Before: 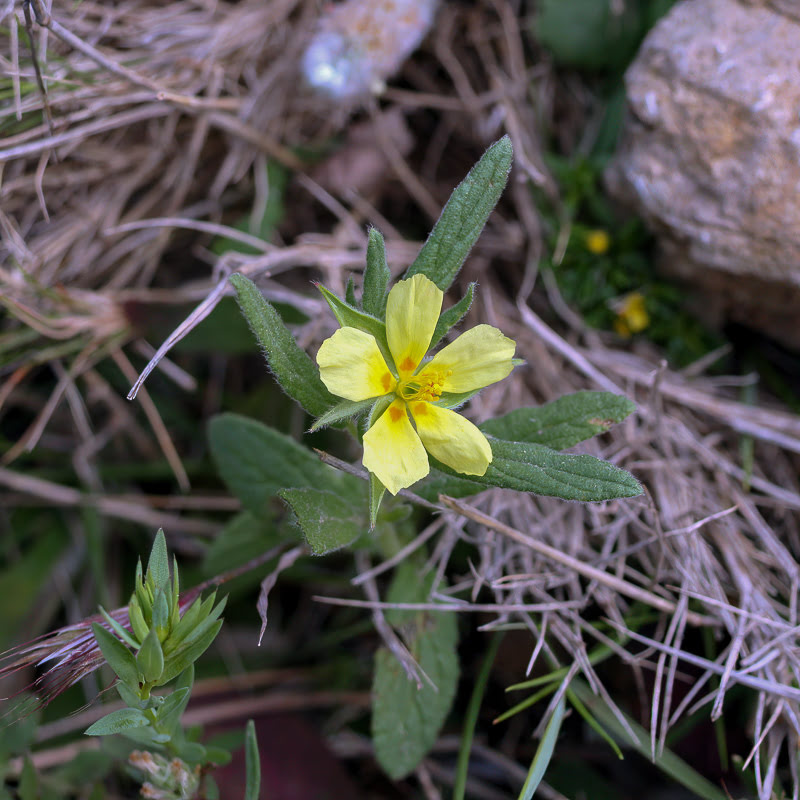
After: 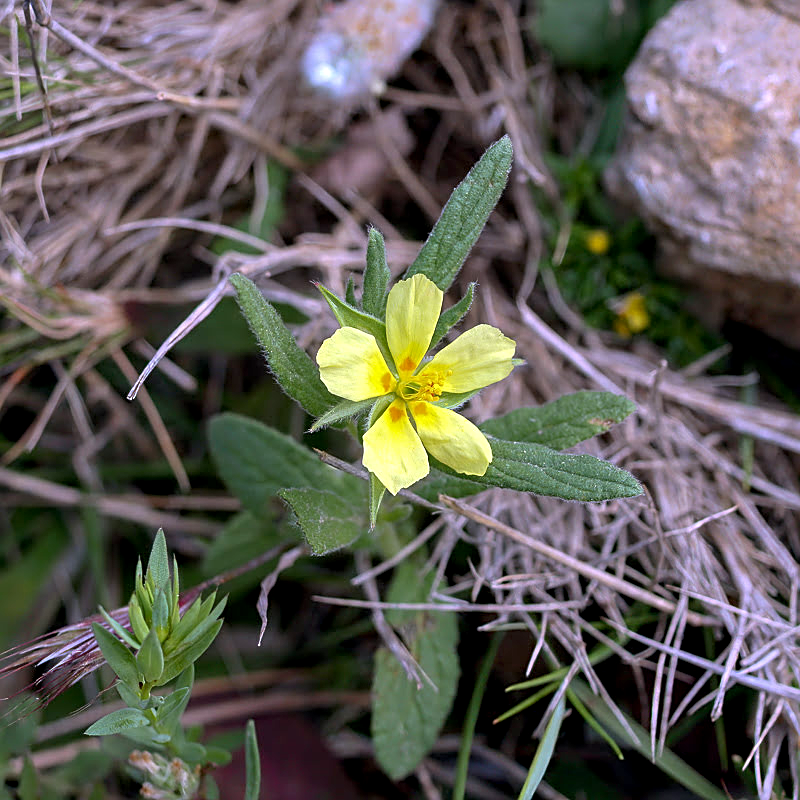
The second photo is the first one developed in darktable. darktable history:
sharpen: on, module defaults
exposure: black level correction 0.003, exposure 0.383 EV, compensate highlight preservation false
